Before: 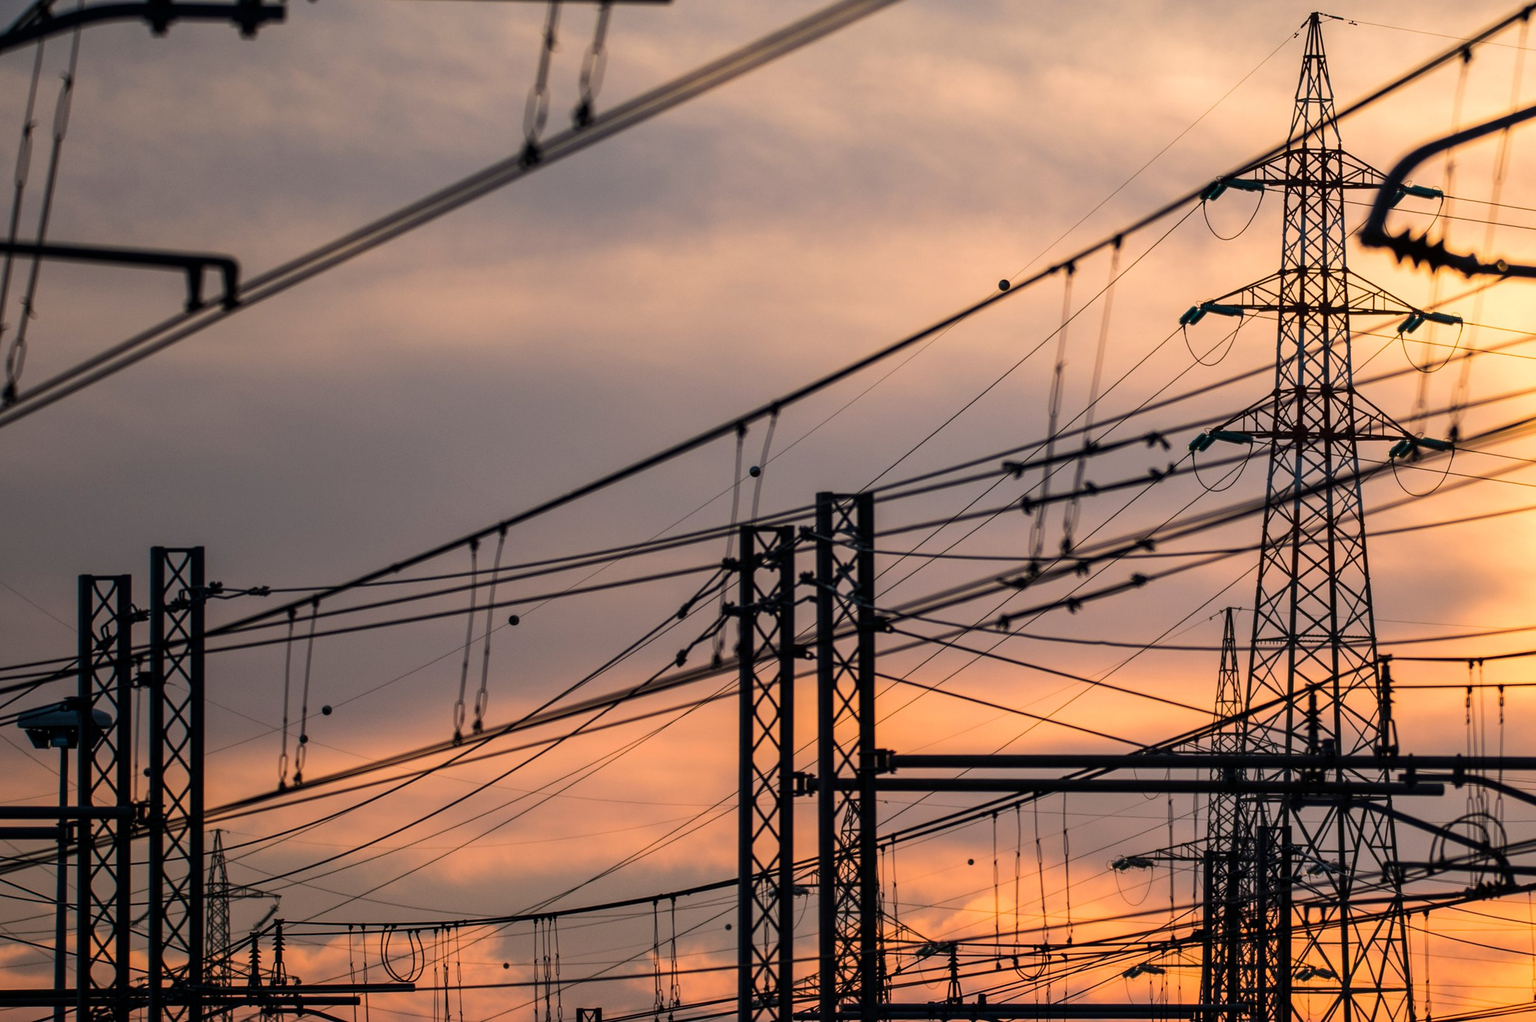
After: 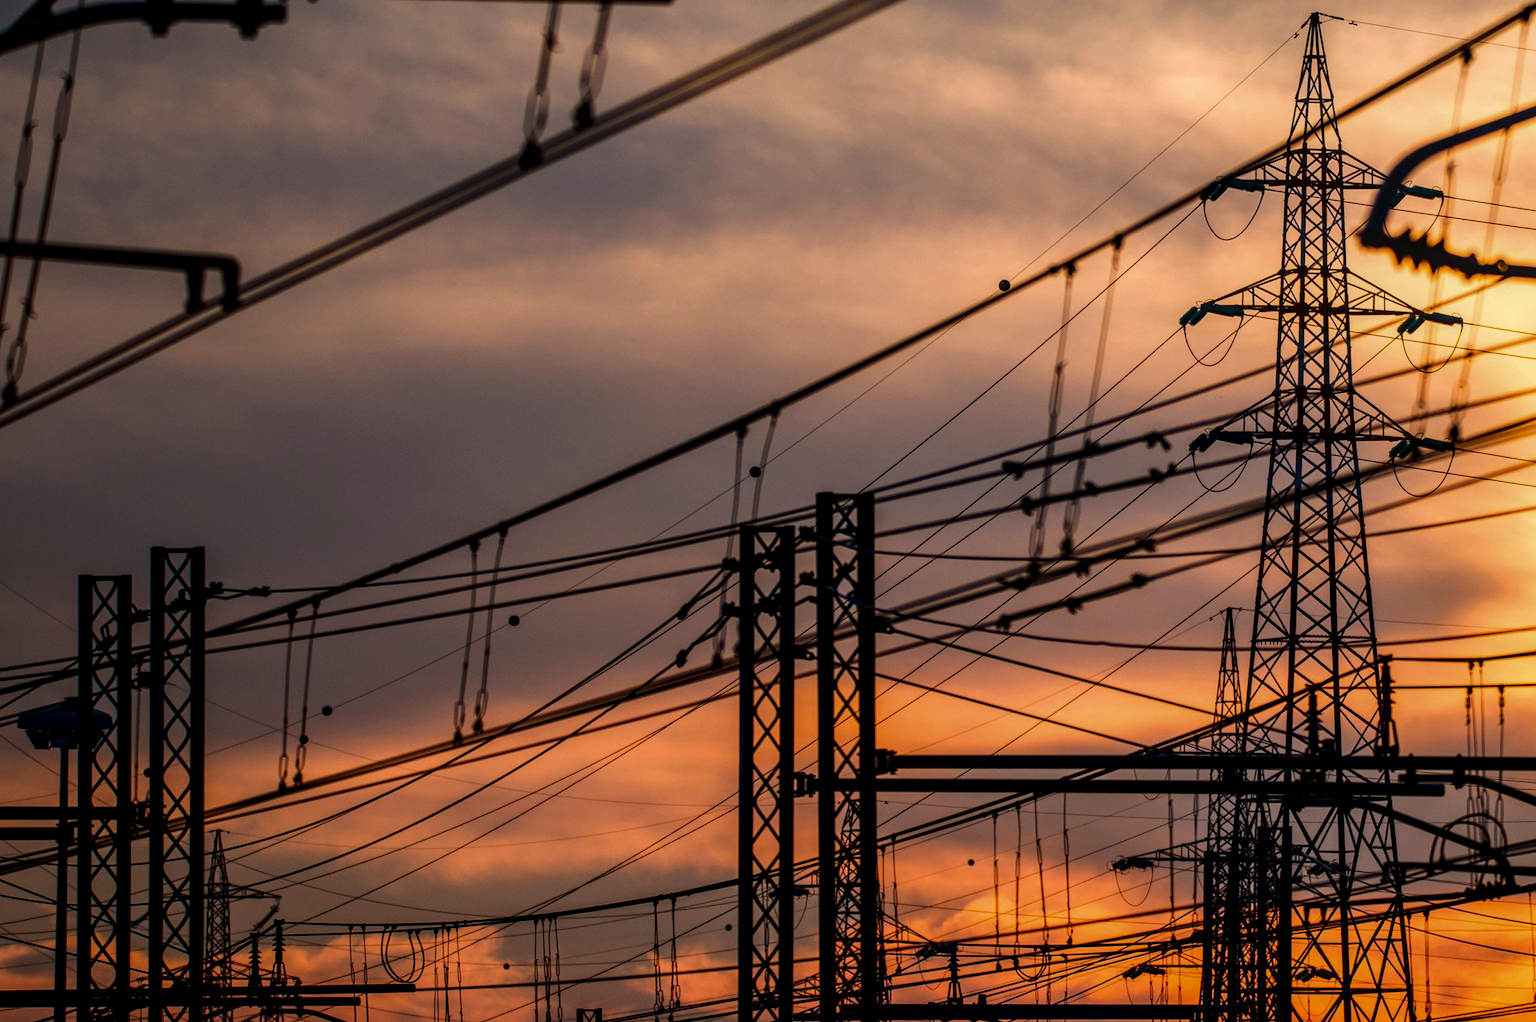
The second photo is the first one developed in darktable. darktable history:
local contrast: on, module defaults
contrast brightness saturation: brightness -0.25, saturation 0.2
